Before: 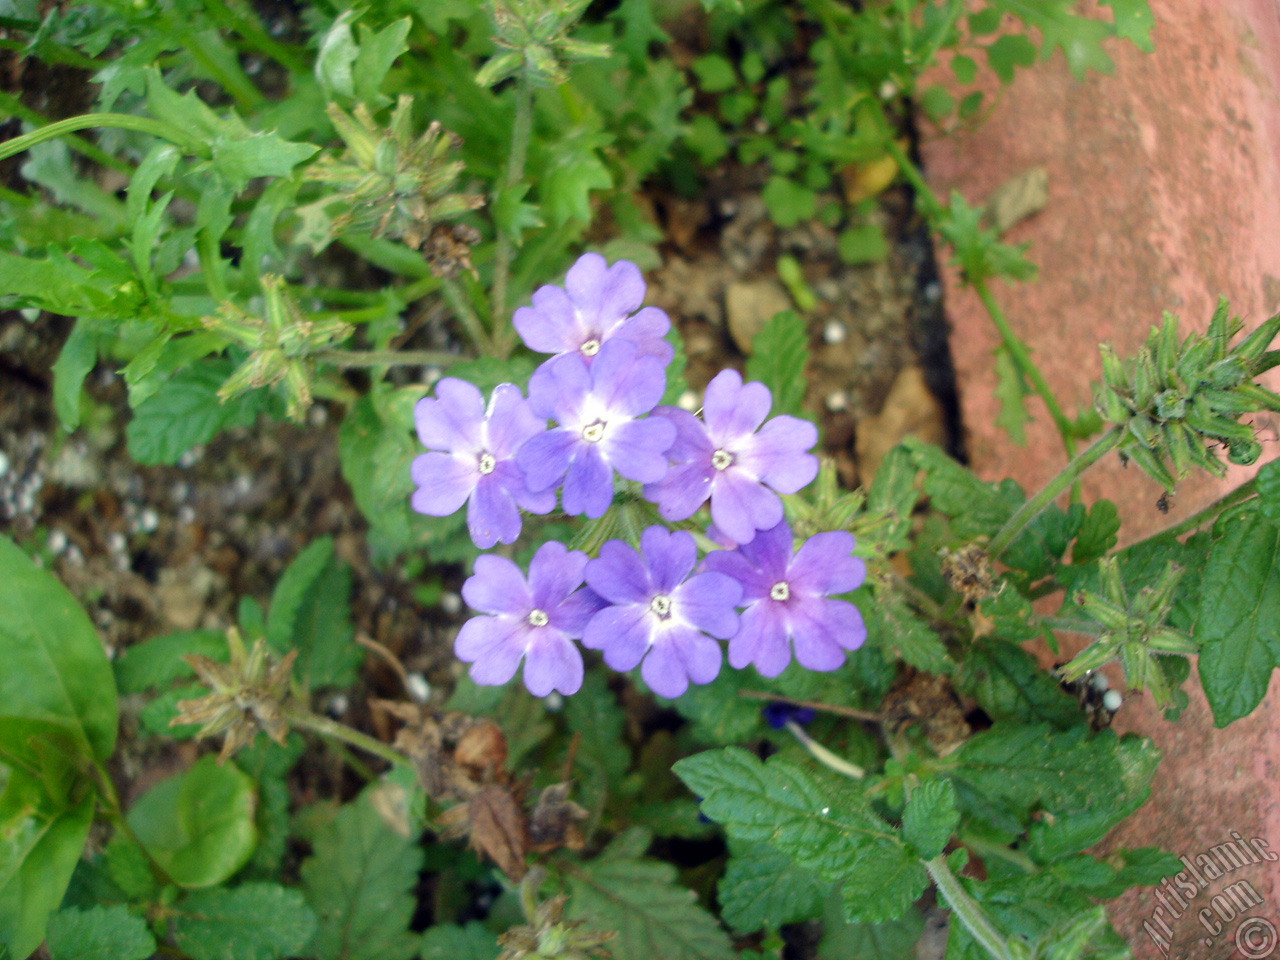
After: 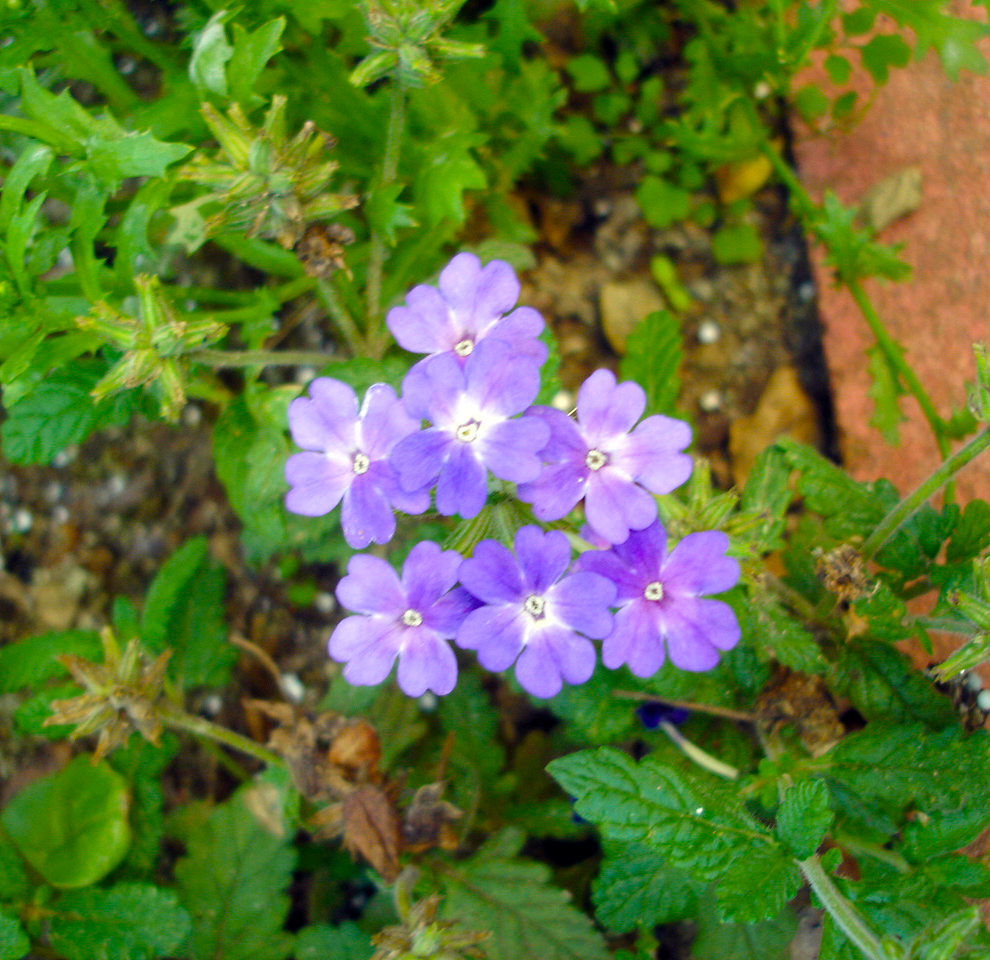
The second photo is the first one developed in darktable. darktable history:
crop: left 9.889%, right 12.706%
color balance rgb: power › chroma 0.261%, power › hue 61.1°, linear chroma grading › global chroma 0.882%, perceptual saturation grading › global saturation 28.754%, perceptual saturation grading › mid-tones 12.269%, perceptual saturation grading › shadows 10.321%, global vibrance 9.958%
